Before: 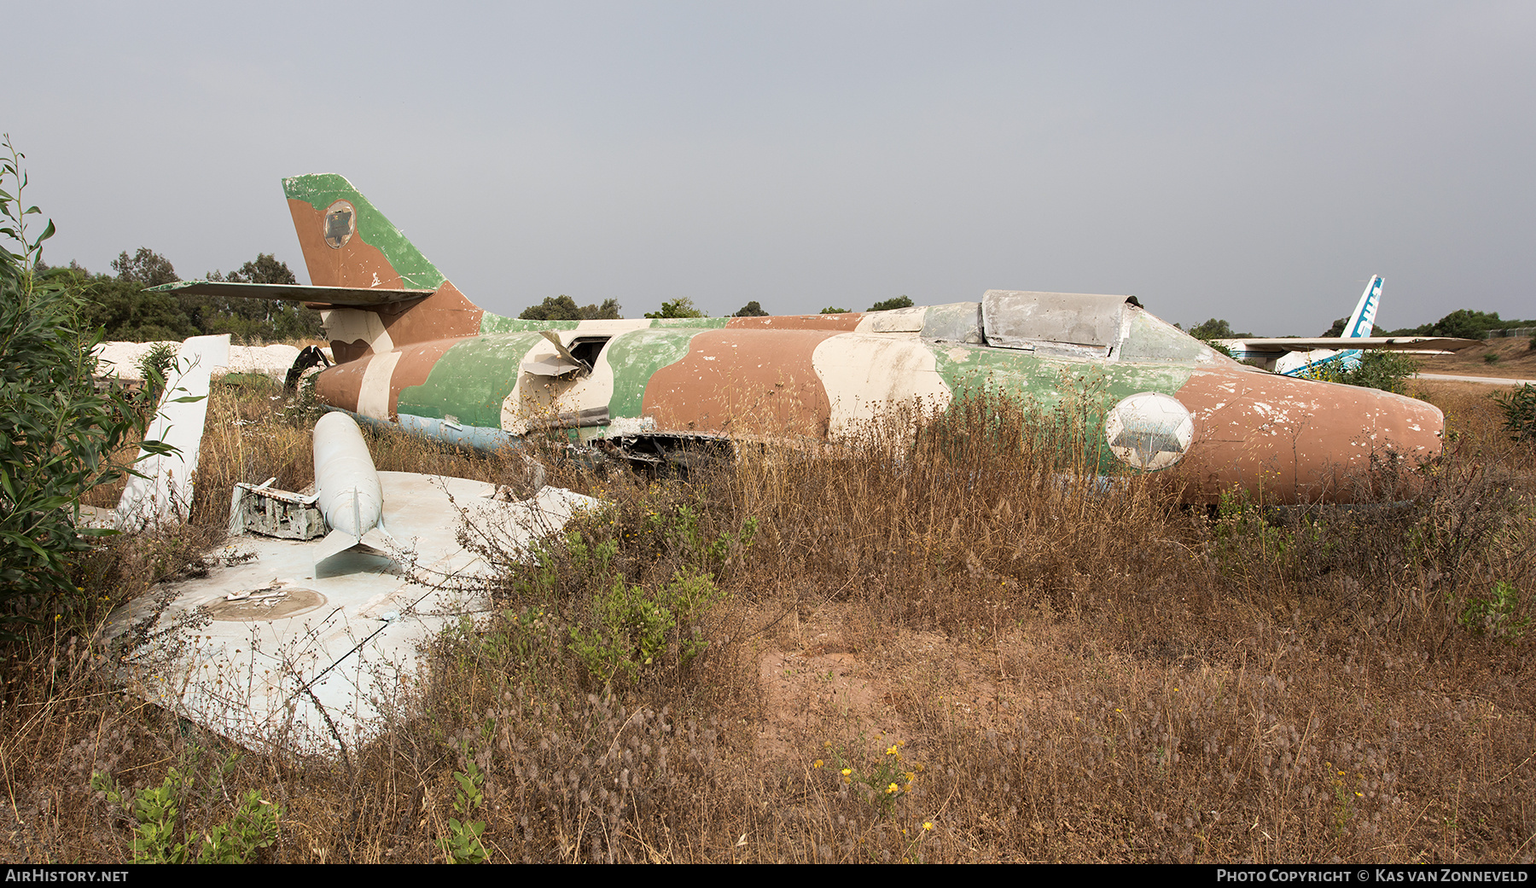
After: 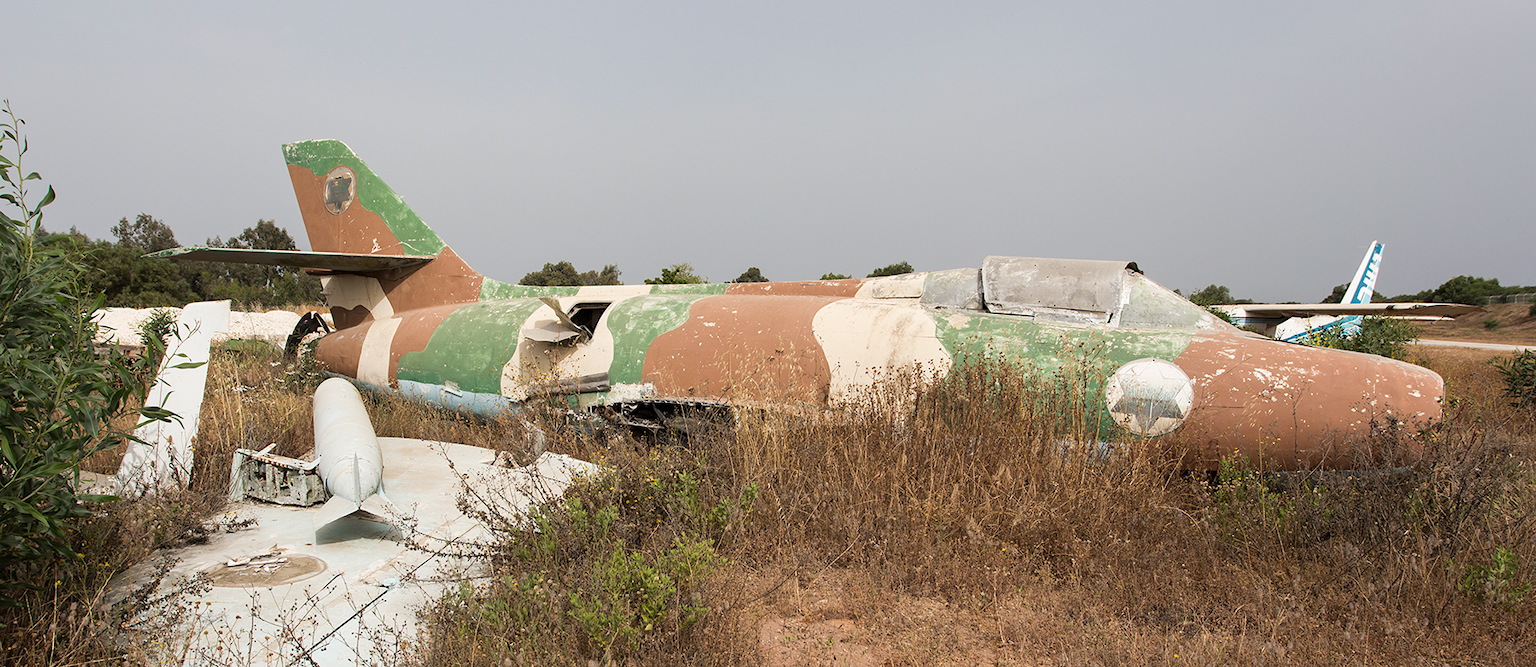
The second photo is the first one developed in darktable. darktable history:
crop: top 3.913%, bottom 20.901%
